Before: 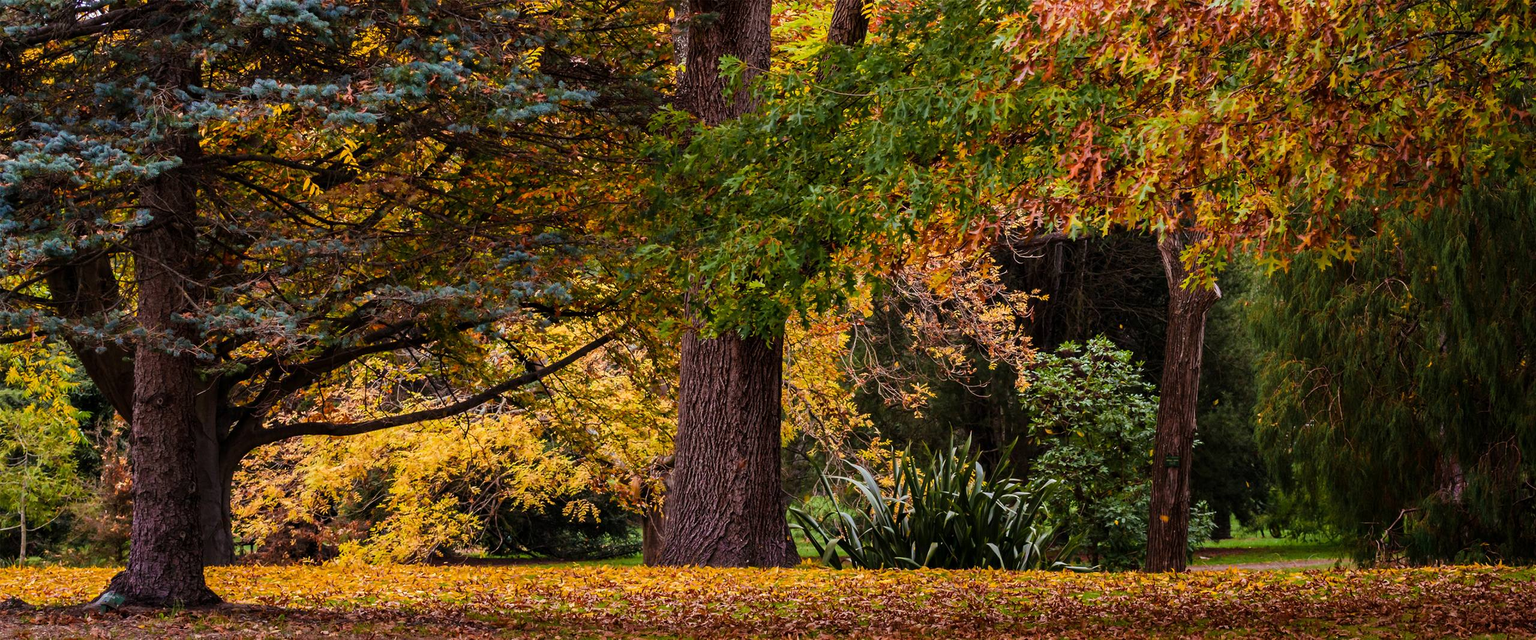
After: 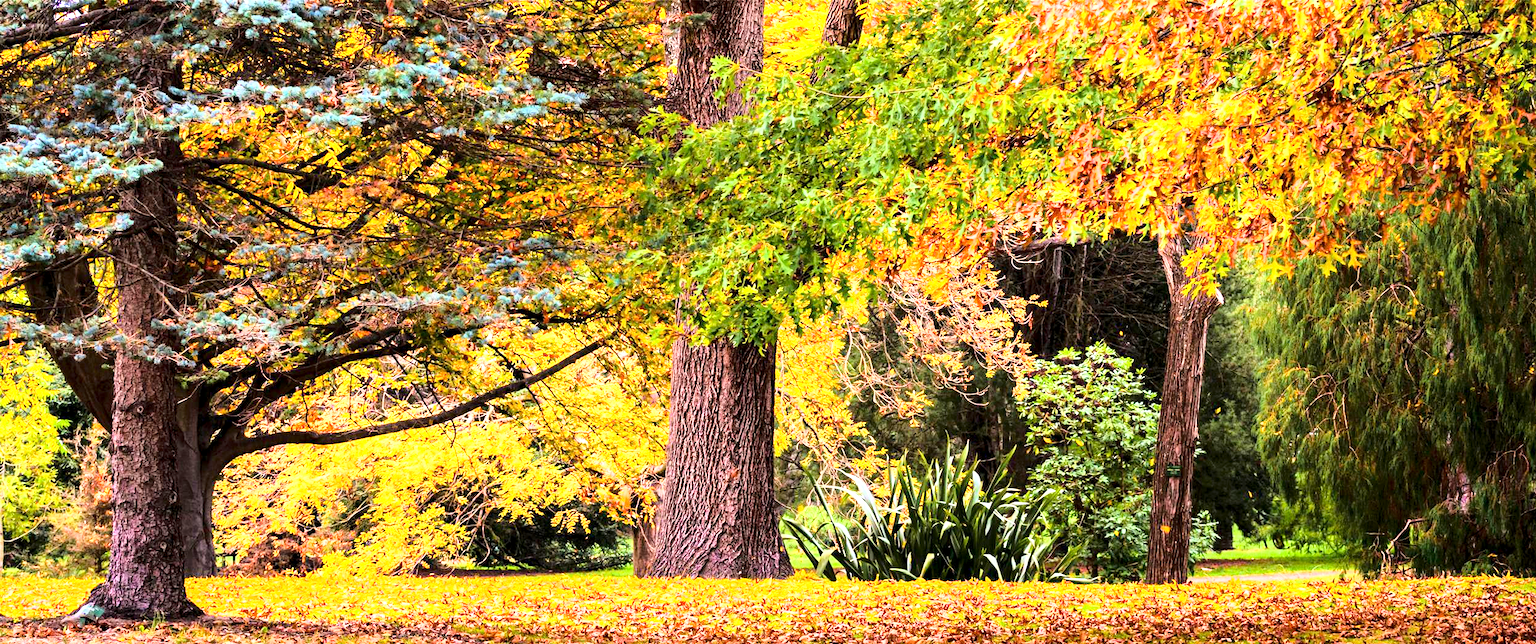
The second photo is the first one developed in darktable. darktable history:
exposure: black level correction 0.001, exposure 1.87 EV, compensate exposure bias true, compensate highlight preservation false
crop and rotate: left 1.498%, right 0.514%, bottom 1.268%
base curve: curves: ch0 [(0, 0) (0.028, 0.03) (0.121, 0.232) (0.46, 0.748) (0.859, 0.968) (1, 1)]
